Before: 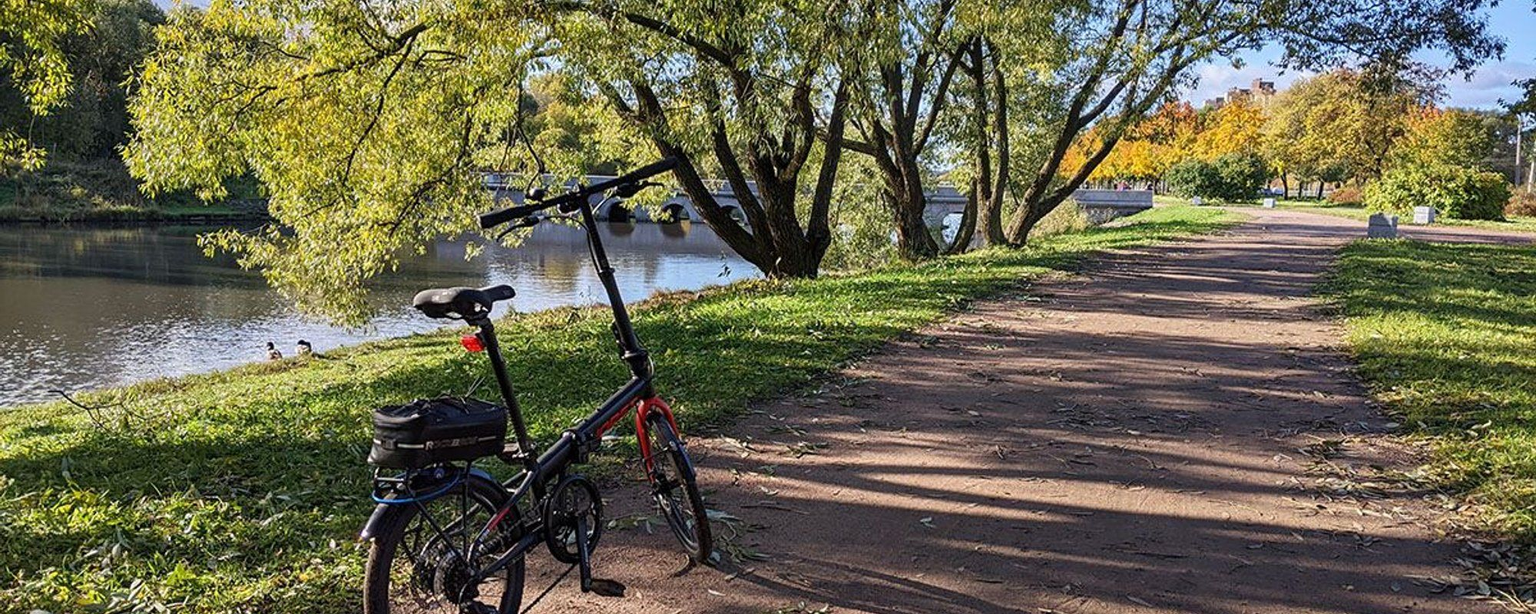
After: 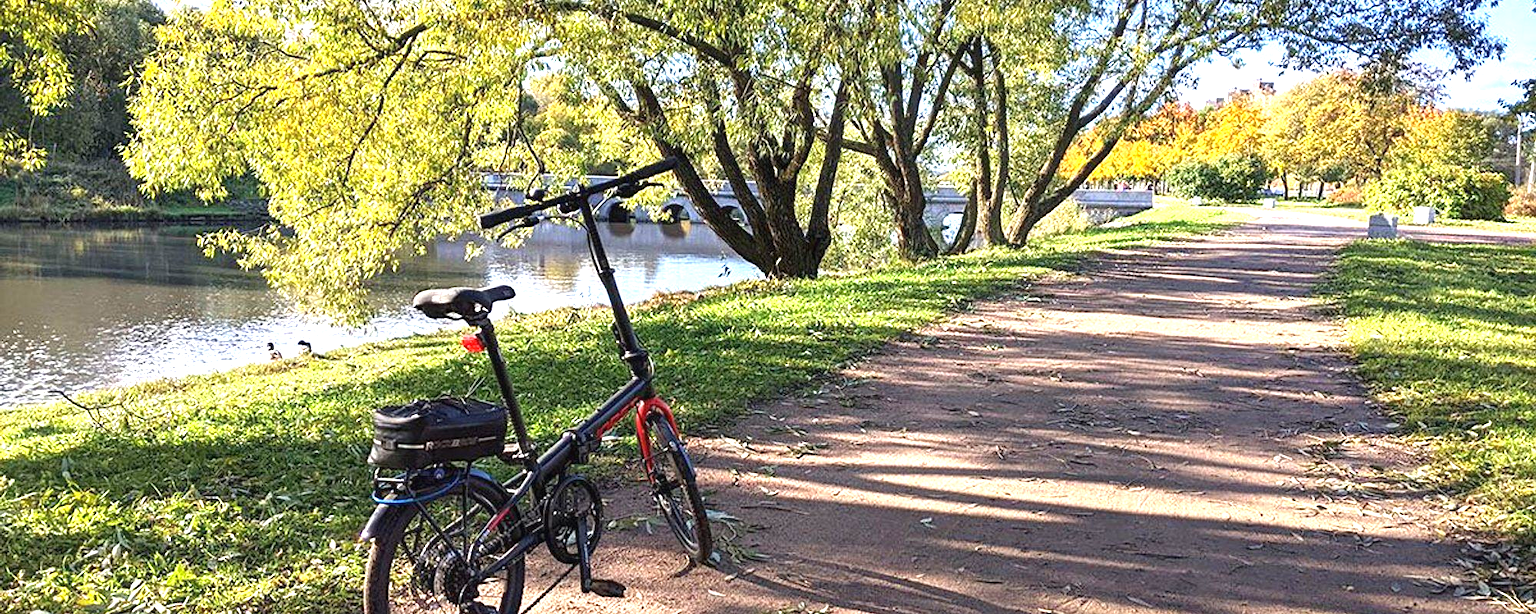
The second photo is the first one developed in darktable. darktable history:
contrast equalizer: octaves 7, y [[0.5, 0.5, 0.468, 0.5, 0.5, 0.5], [0.5 ×6], [0.5 ×6], [0 ×6], [0 ×6]]
exposure: black level correction 0, exposure 1.292 EV, compensate highlight preservation false
levels: levels [0, 0.499, 1]
